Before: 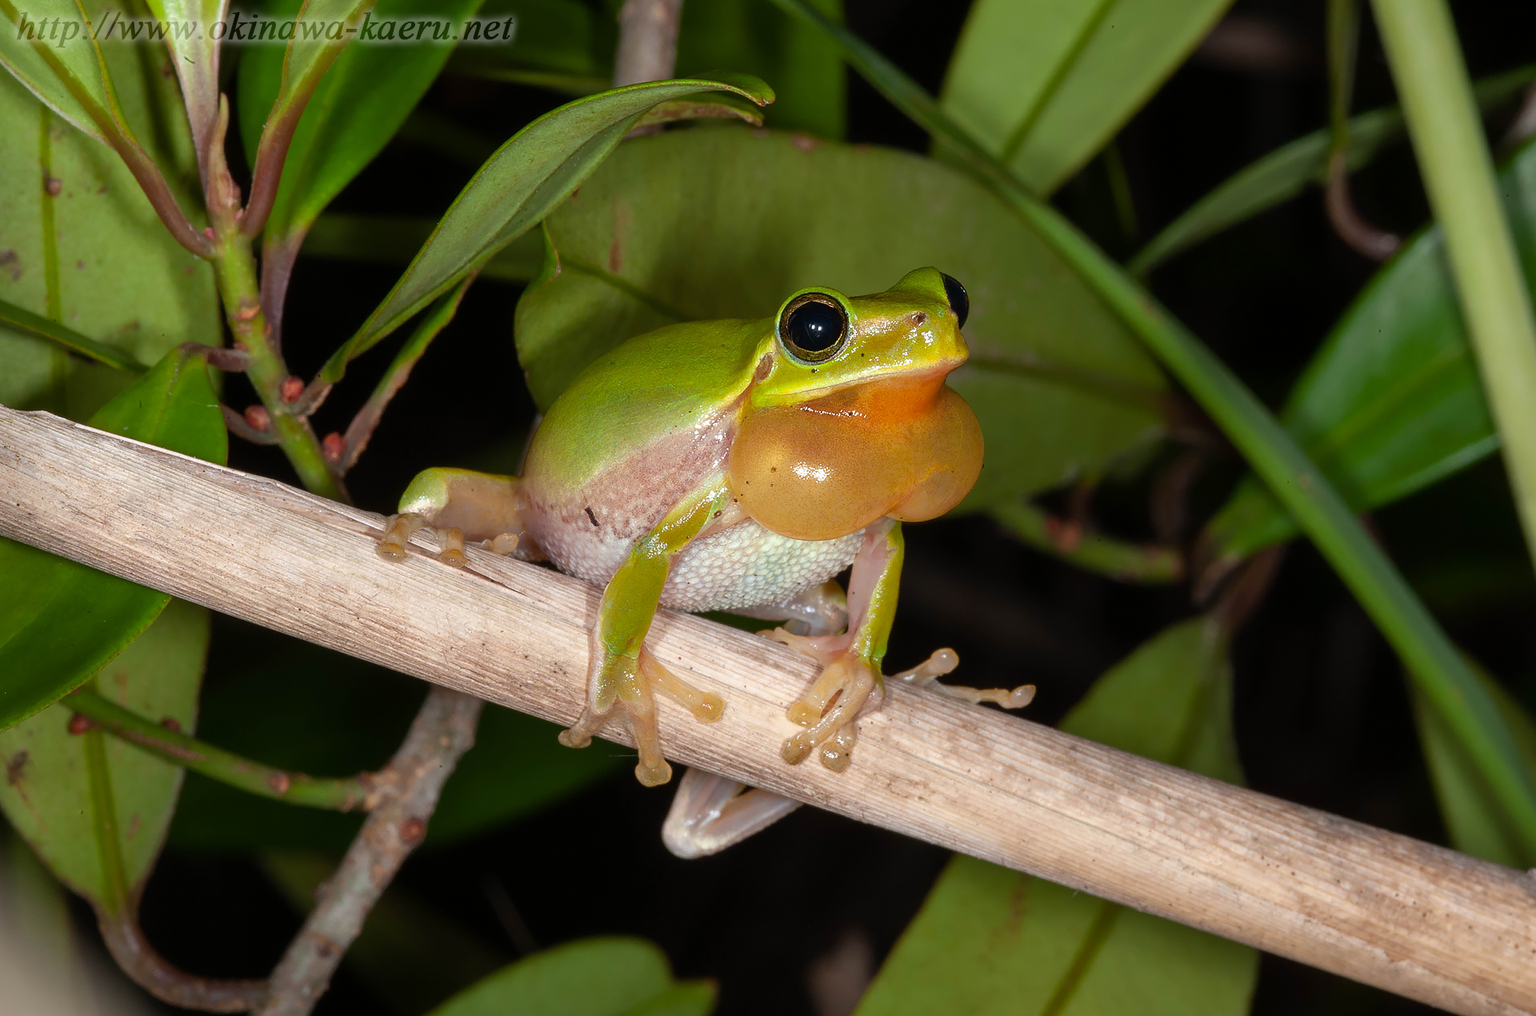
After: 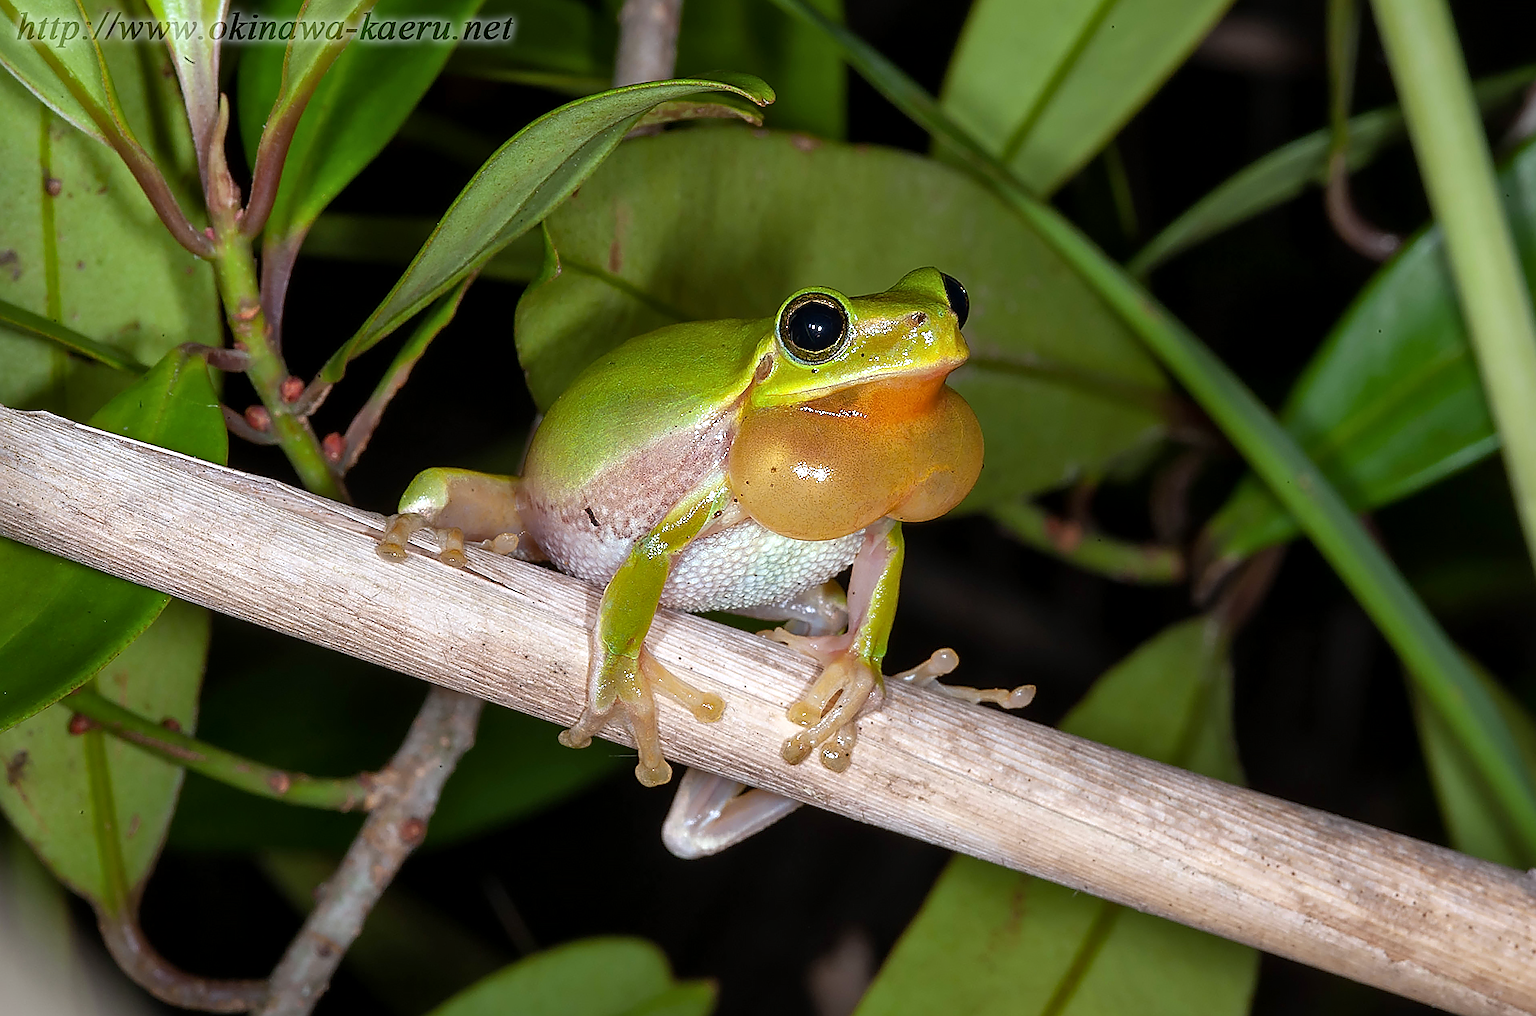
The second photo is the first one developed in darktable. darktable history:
local contrast: mode bilateral grid, contrast 20, coarseness 50, detail 120%, midtone range 0.2
exposure: exposure 0.207 EV, compensate highlight preservation false
sharpen: radius 1.4, amount 1.25, threshold 0.7
white balance: red 0.954, blue 1.079
